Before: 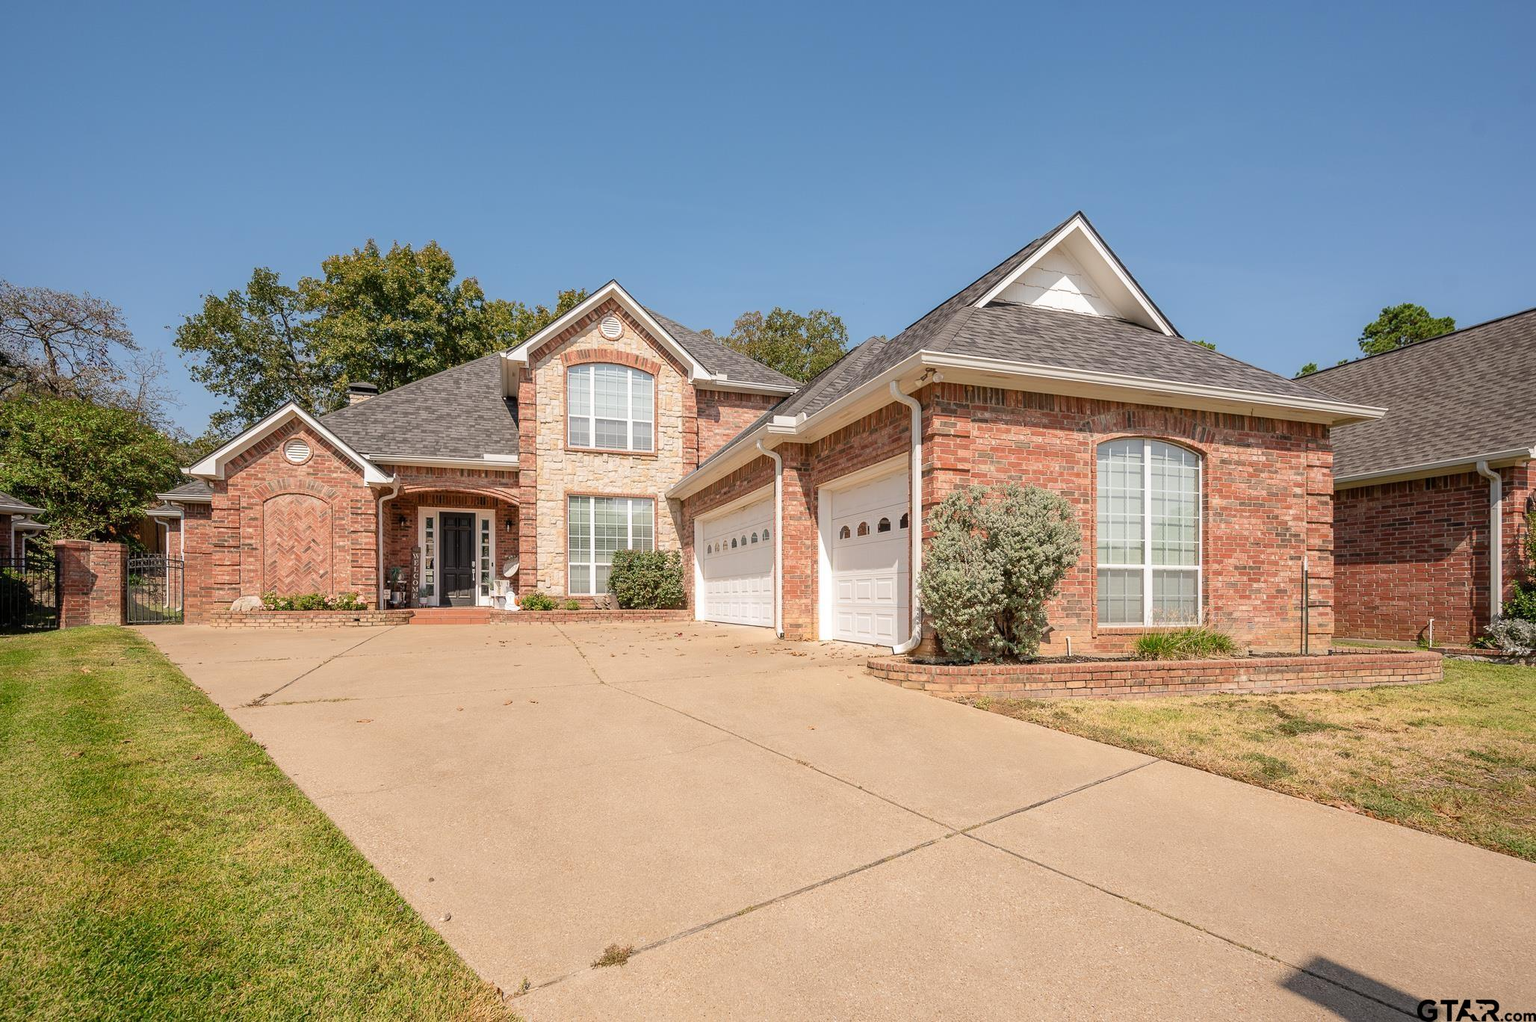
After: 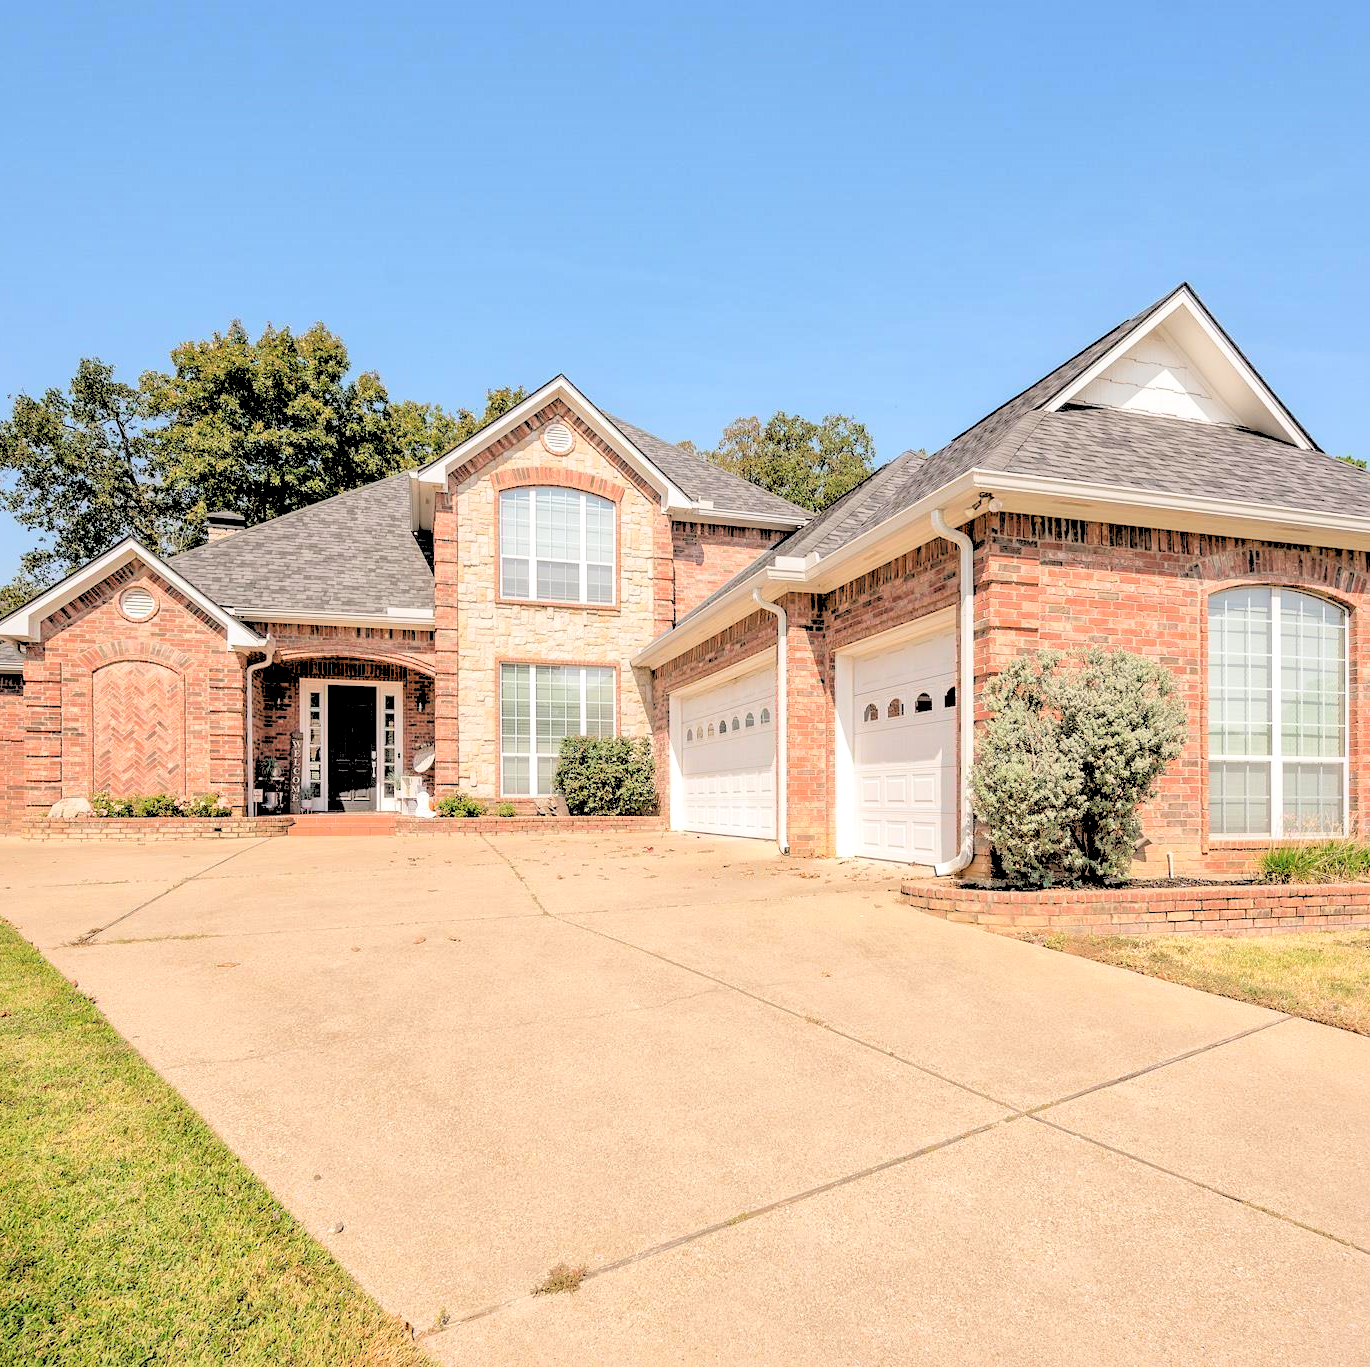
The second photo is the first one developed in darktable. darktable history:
rgb levels: levels [[0.027, 0.429, 0.996], [0, 0.5, 1], [0, 0.5, 1]]
global tonemap: drago (1, 100), detail 1
crop and rotate: left 12.673%, right 20.66%
tone equalizer: -8 EV -0.417 EV, -7 EV -0.389 EV, -6 EV -0.333 EV, -5 EV -0.222 EV, -3 EV 0.222 EV, -2 EV 0.333 EV, -1 EV 0.389 EV, +0 EV 0.417 EV, edges refinement/feathering 500, mask exposure compensation -1.57 EV, preserve details no
